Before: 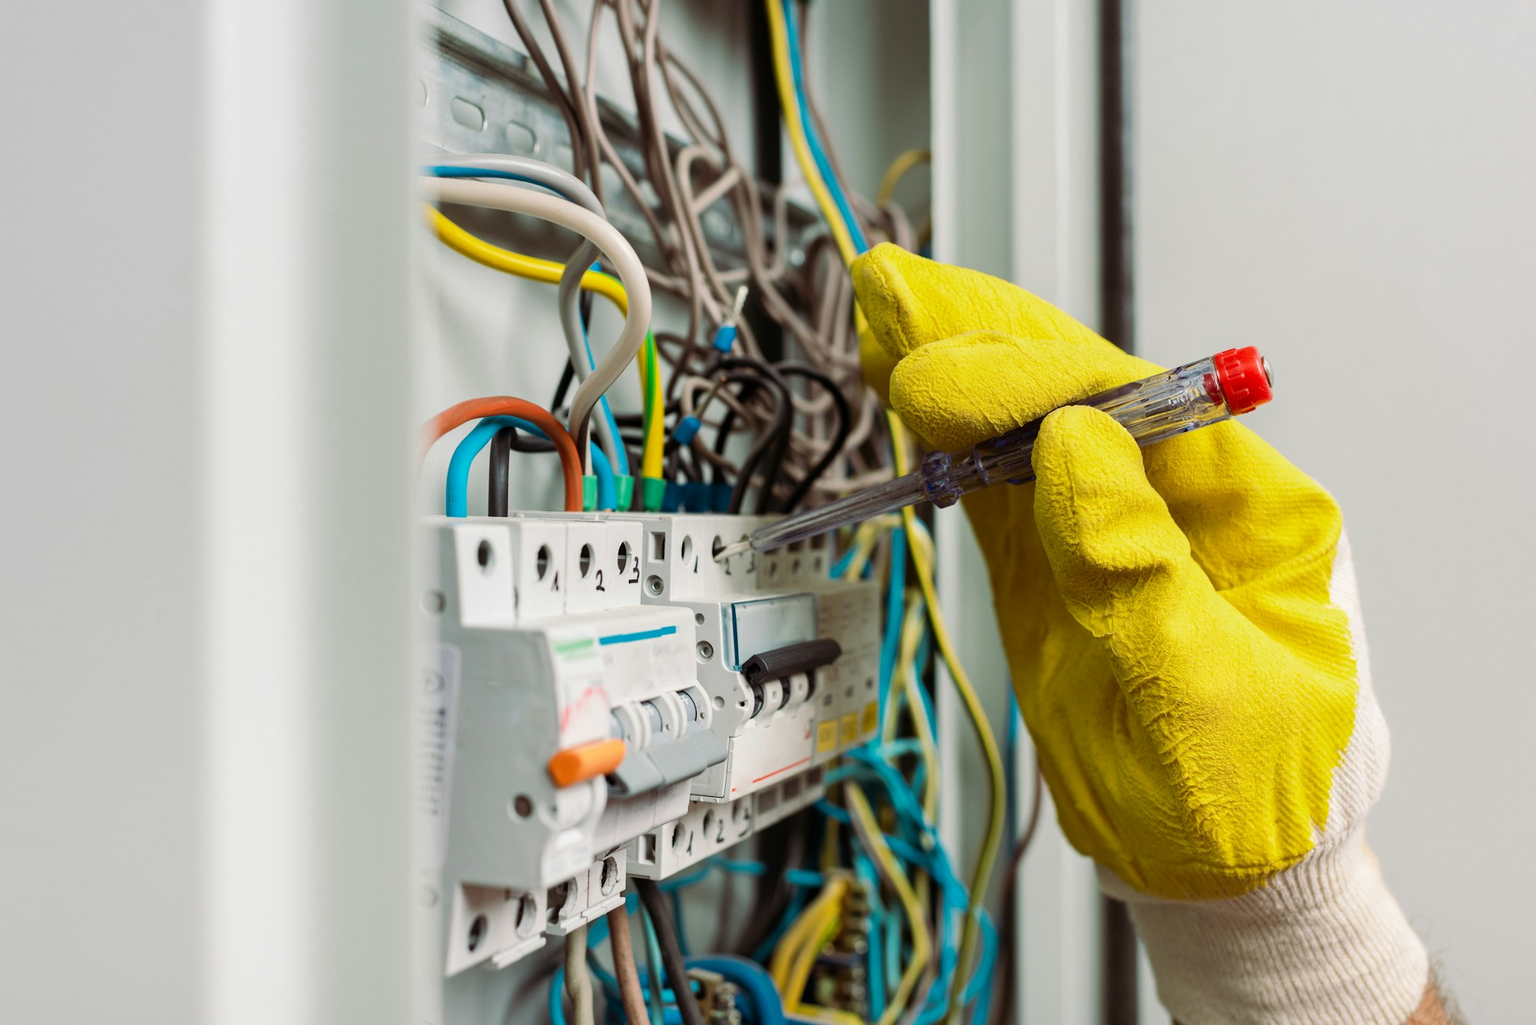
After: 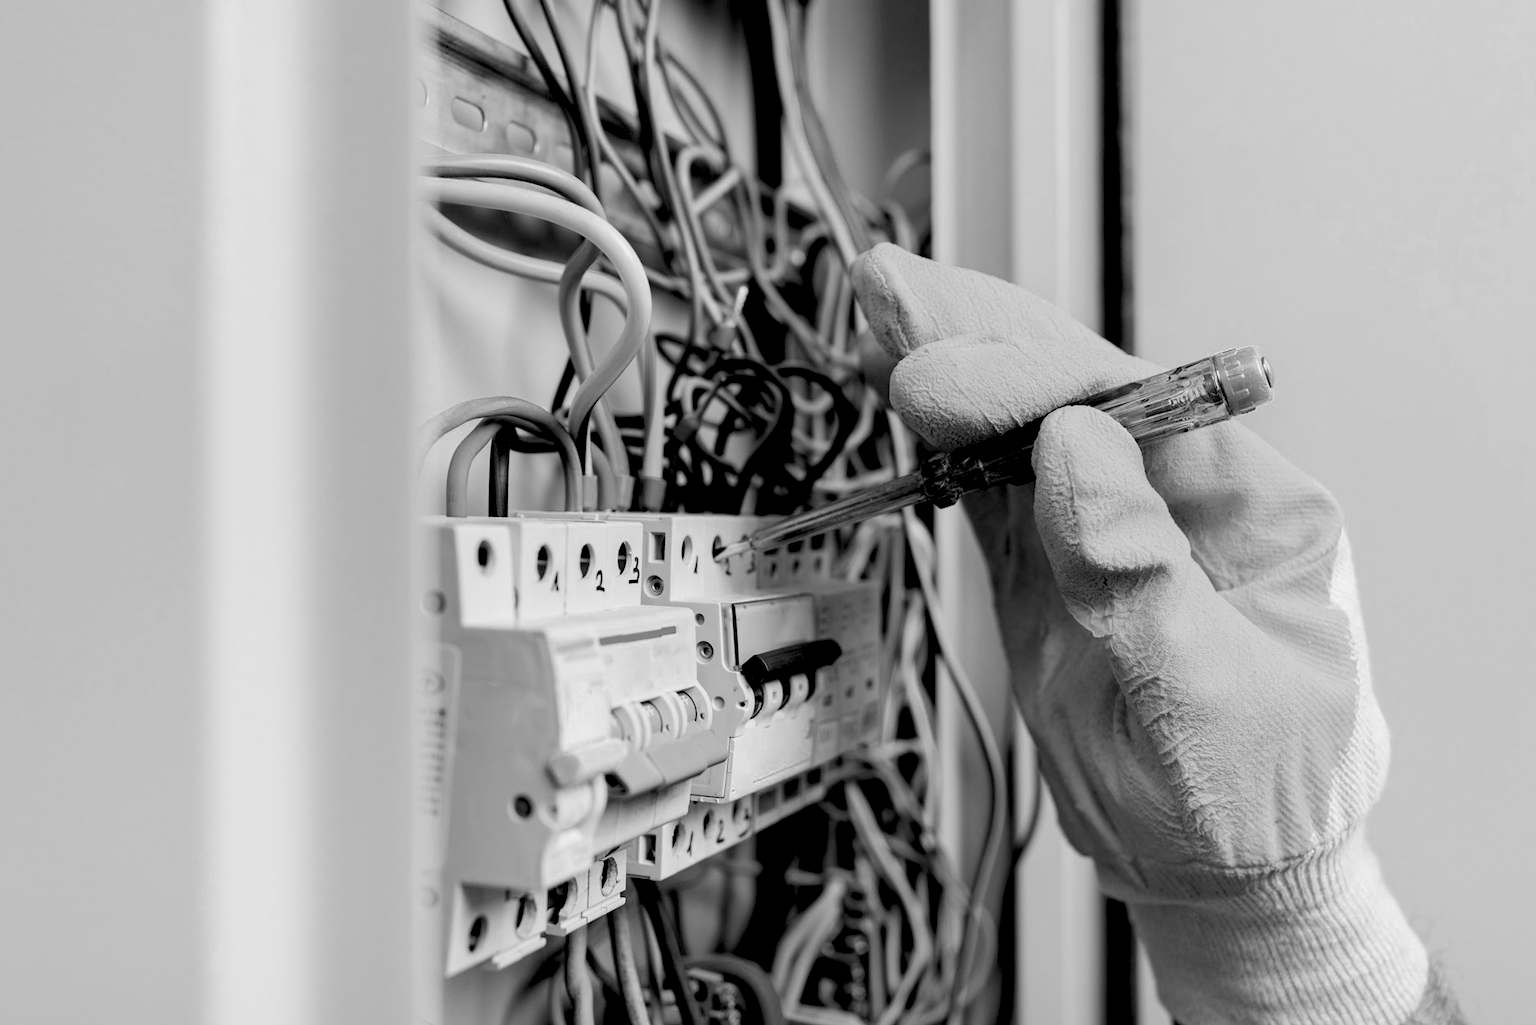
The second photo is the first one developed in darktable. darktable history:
color zones: curves: ch0 [(0.004, 0.588) (0.116, 0.636) (0.259, 0.476) (0.423, 0.464) (0.75, 0.5)]; ch1 [(0, 0) (0.143, 0) (0.286, 0) (0.429, 0) (0.571, 0) (0.714, 0) (0.857, 0)]
exposure: black level correction 0.029, exposure -0.073 EV, compensate highlight preservation false
